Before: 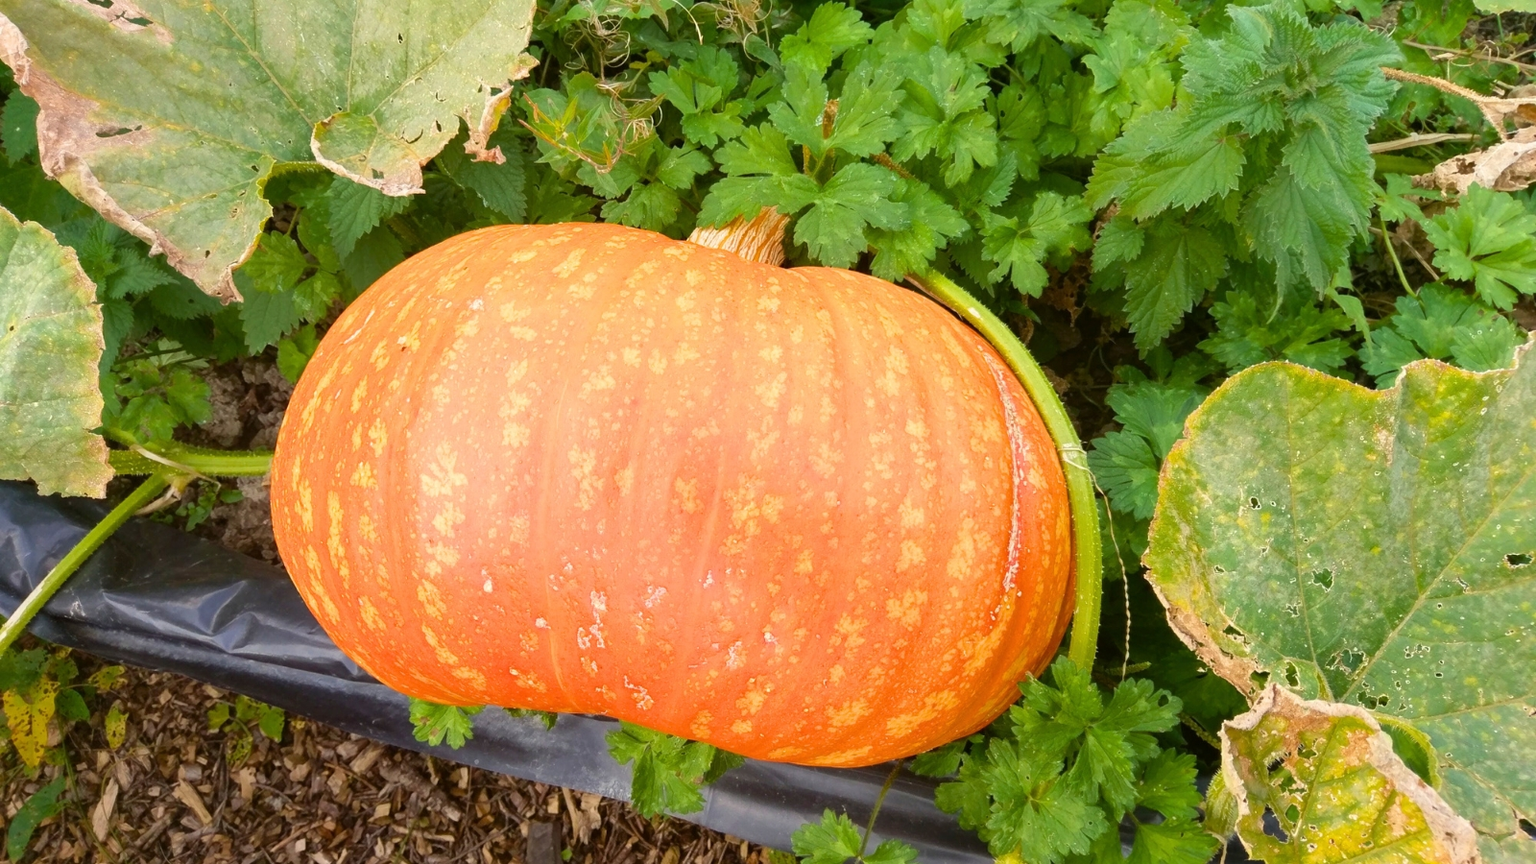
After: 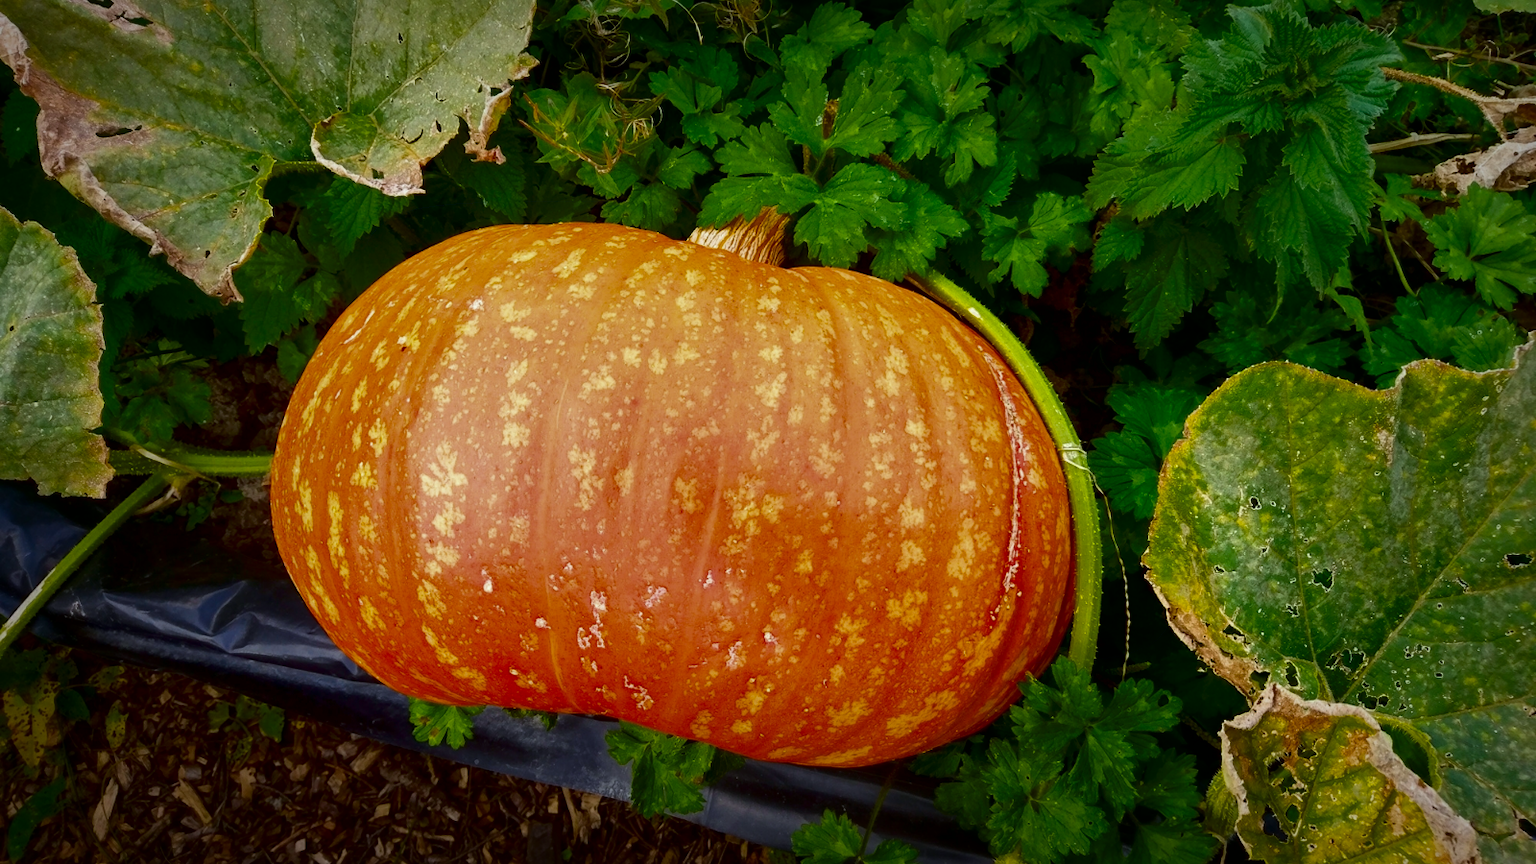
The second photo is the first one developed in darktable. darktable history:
local contrast: mode bilateral grid, contrast 20, coarseness 50, detail 120%, midtone range 0.2
contrast brightness saturation: brightness -0.52
color balance rgb: perceptual saturation grading › global saturation 20%, global vibrance 10%
vignetting: fall-off start 53.2%, brightness -0.594, saturation 0, automatic ratio true, width/height ratio 1.313, shape 0.22, unbound false
white balance: red 0.967, blue 1.049
